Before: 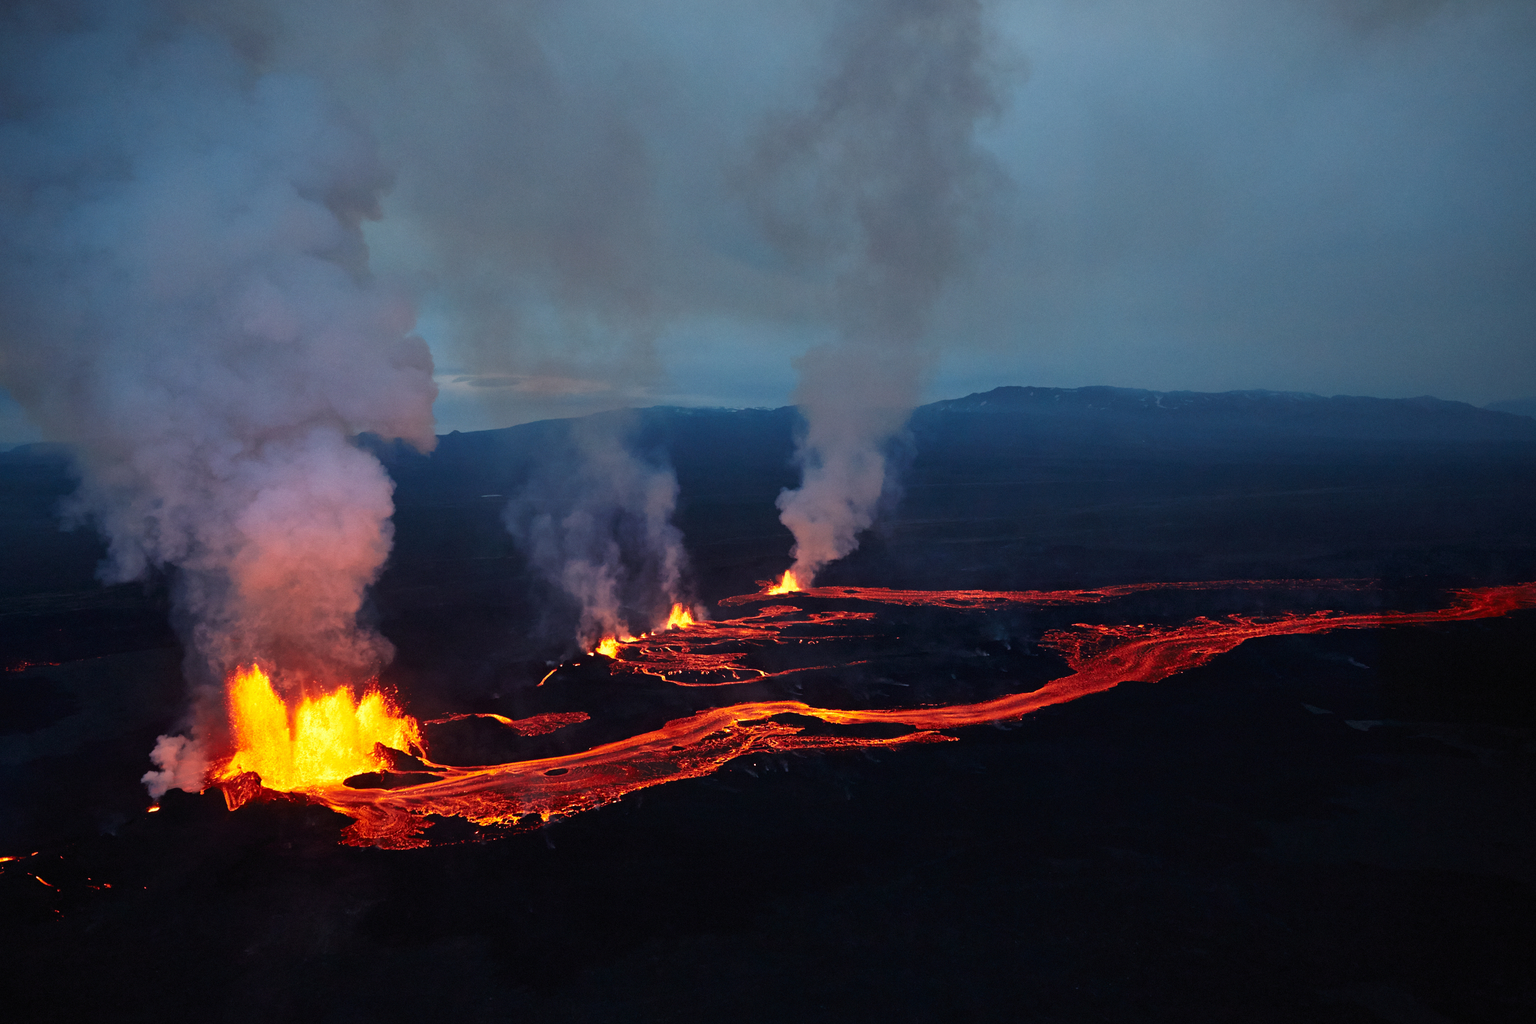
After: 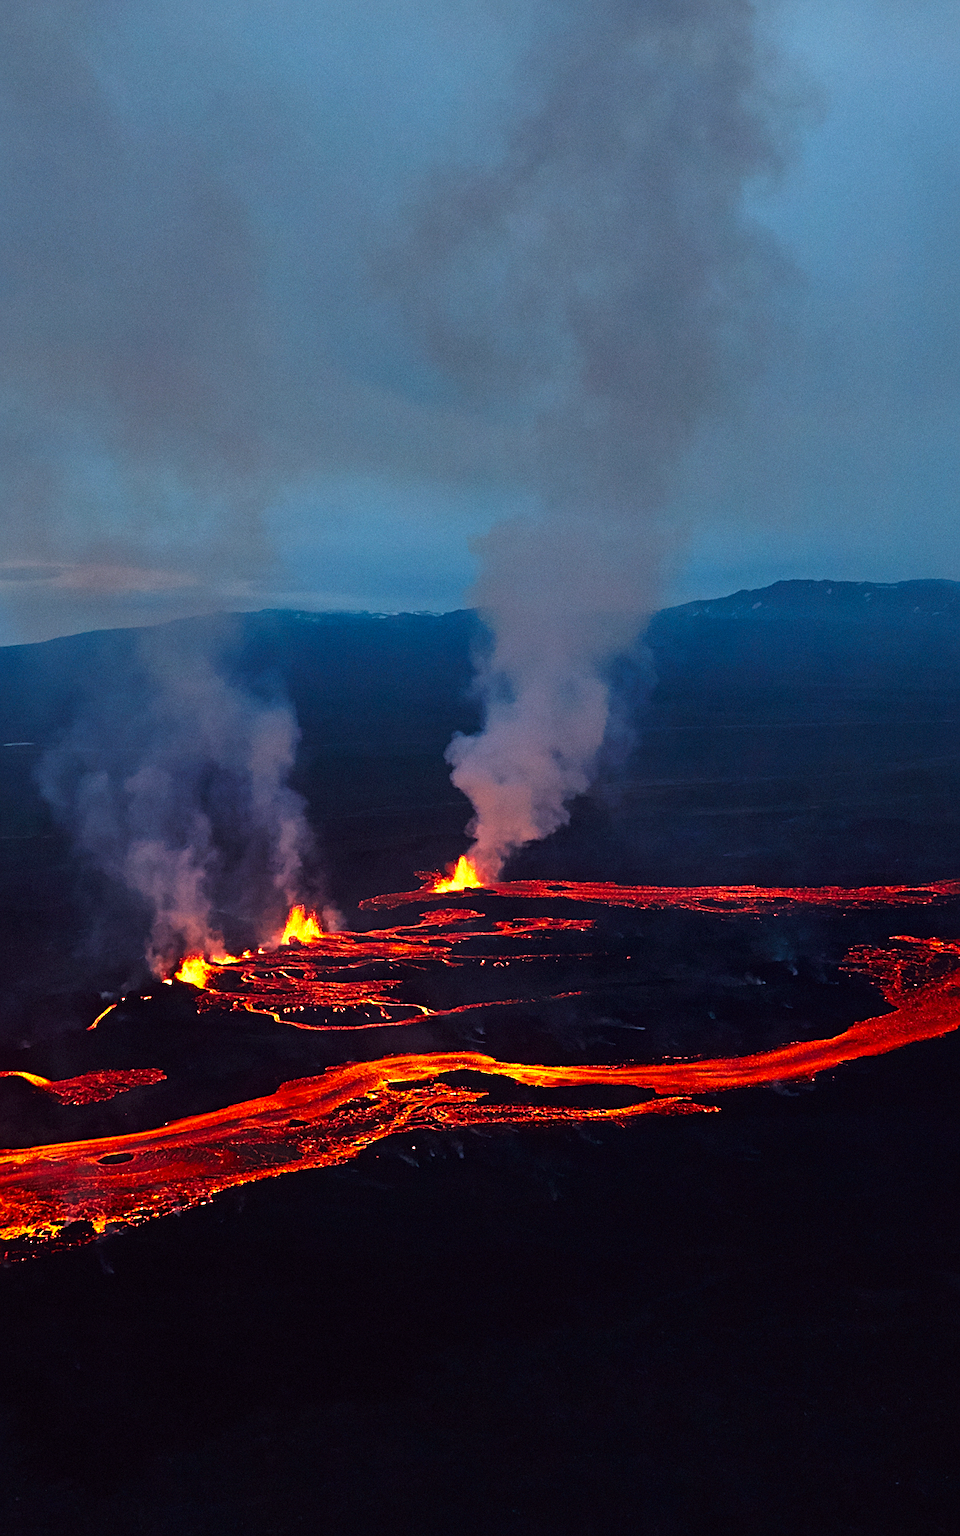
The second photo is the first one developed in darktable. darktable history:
crop: left 31.229%, right 27.105%
sharpen: on, module defaults
color correction: highlights a* -0.137, highlights b* -5.91, shadows a* -0.137, shadows b* -0.137
color balance: lift [1, 1.001, 0.999, 1.001], gamma [1, 1.004, 1.007, 0.993], gain [1, 0.991, 0.987, 1.013], contrast 7.5%, contrast fulcrum 10%, output saturation 115%
